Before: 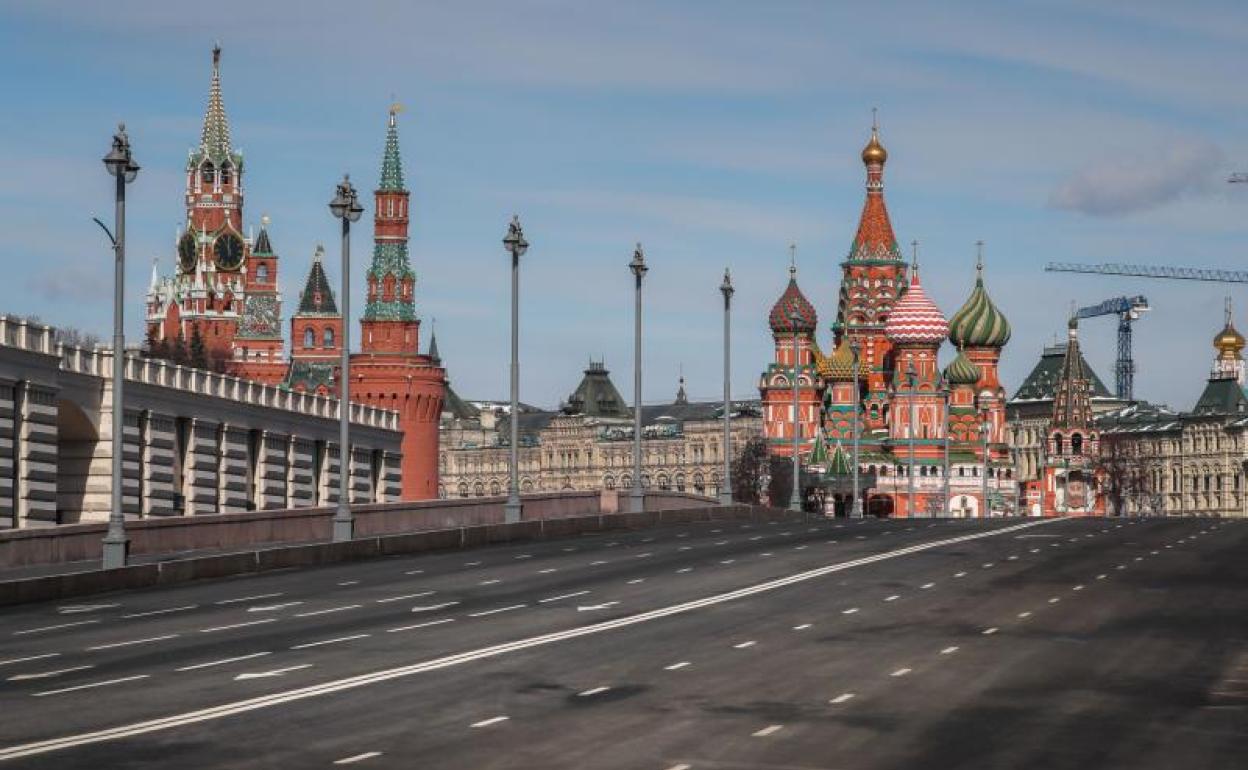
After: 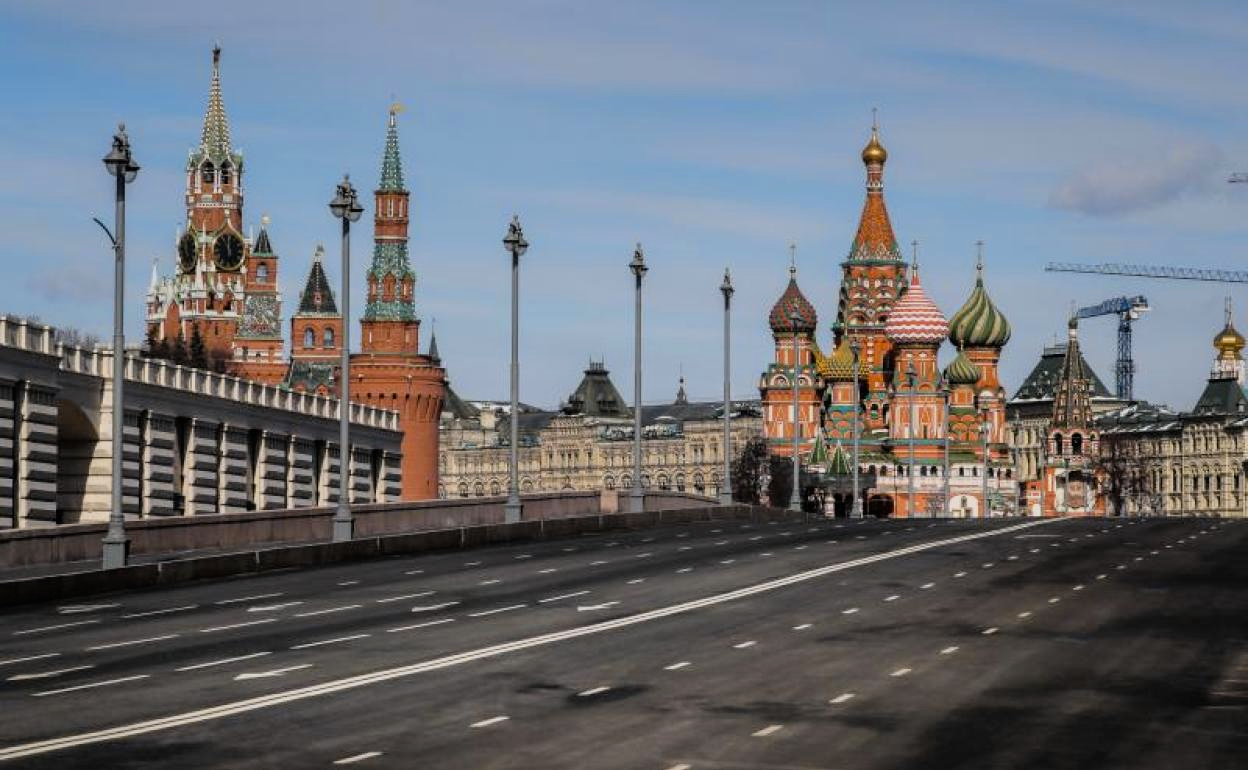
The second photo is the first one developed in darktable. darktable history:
color contrast: green-magenta contrast 0.85, blue-yellow contrast 1.25, unbound 0
filmic rgb: black relative exposure -11.88 EV, white relative exposure 5.43 EV, threshold 3 EV, hardness 4.49, latitude 50%, contrast 1.14, color science v5 (2021), contrast in shadows safe, contrast in highlights safe, enable highlight reconstruction true
